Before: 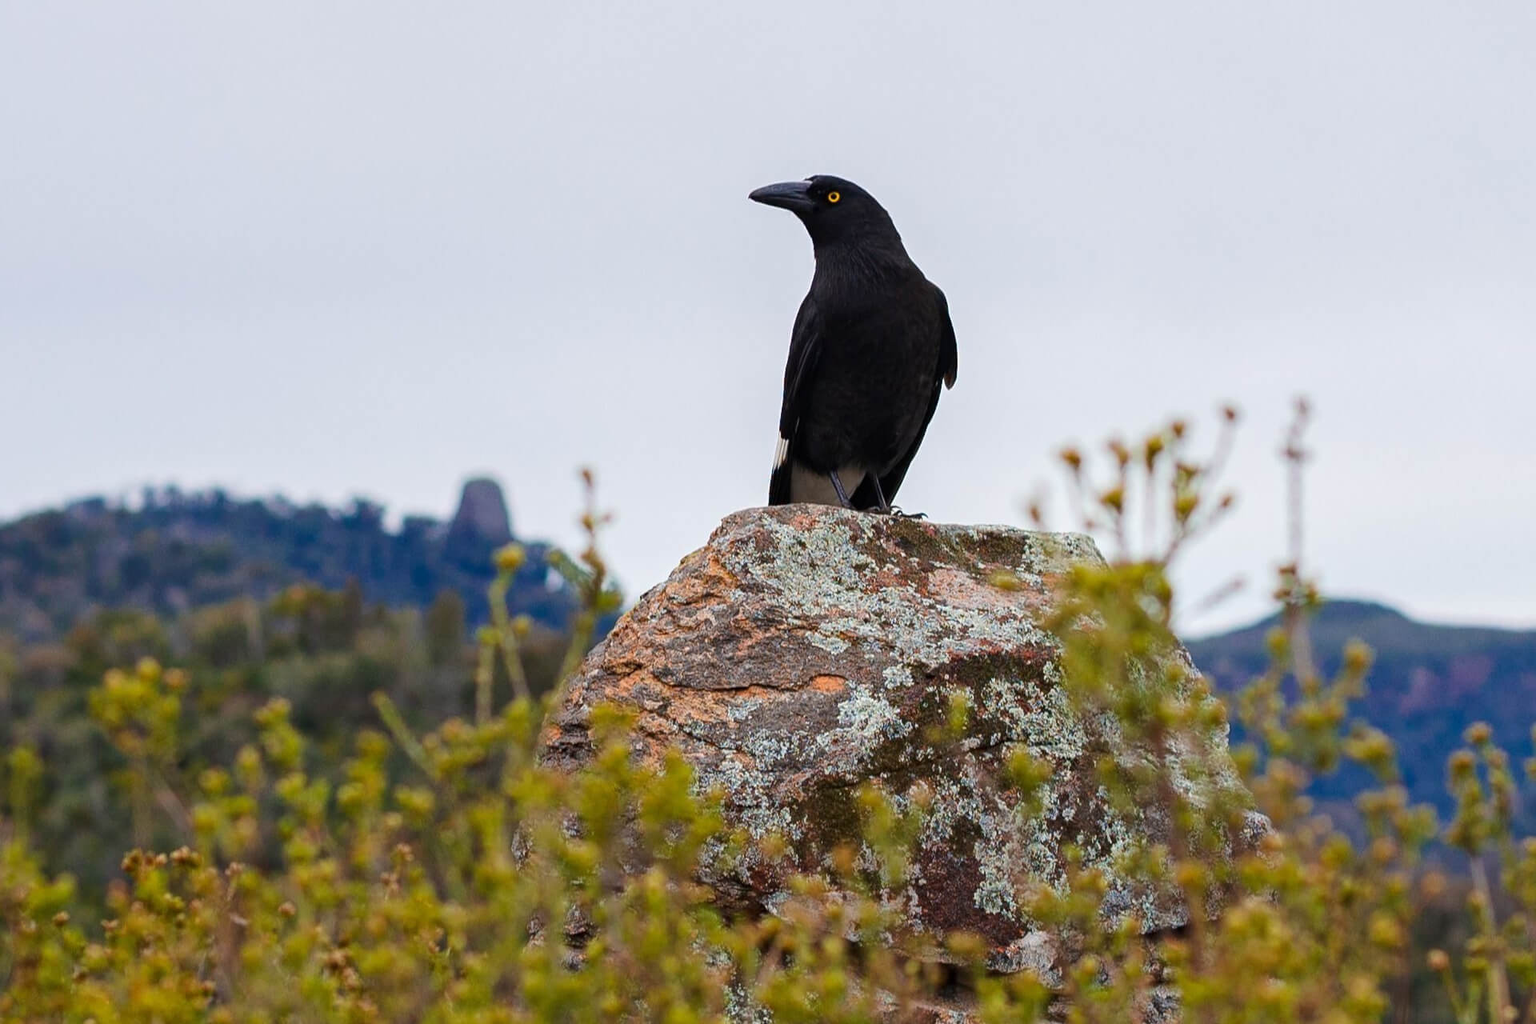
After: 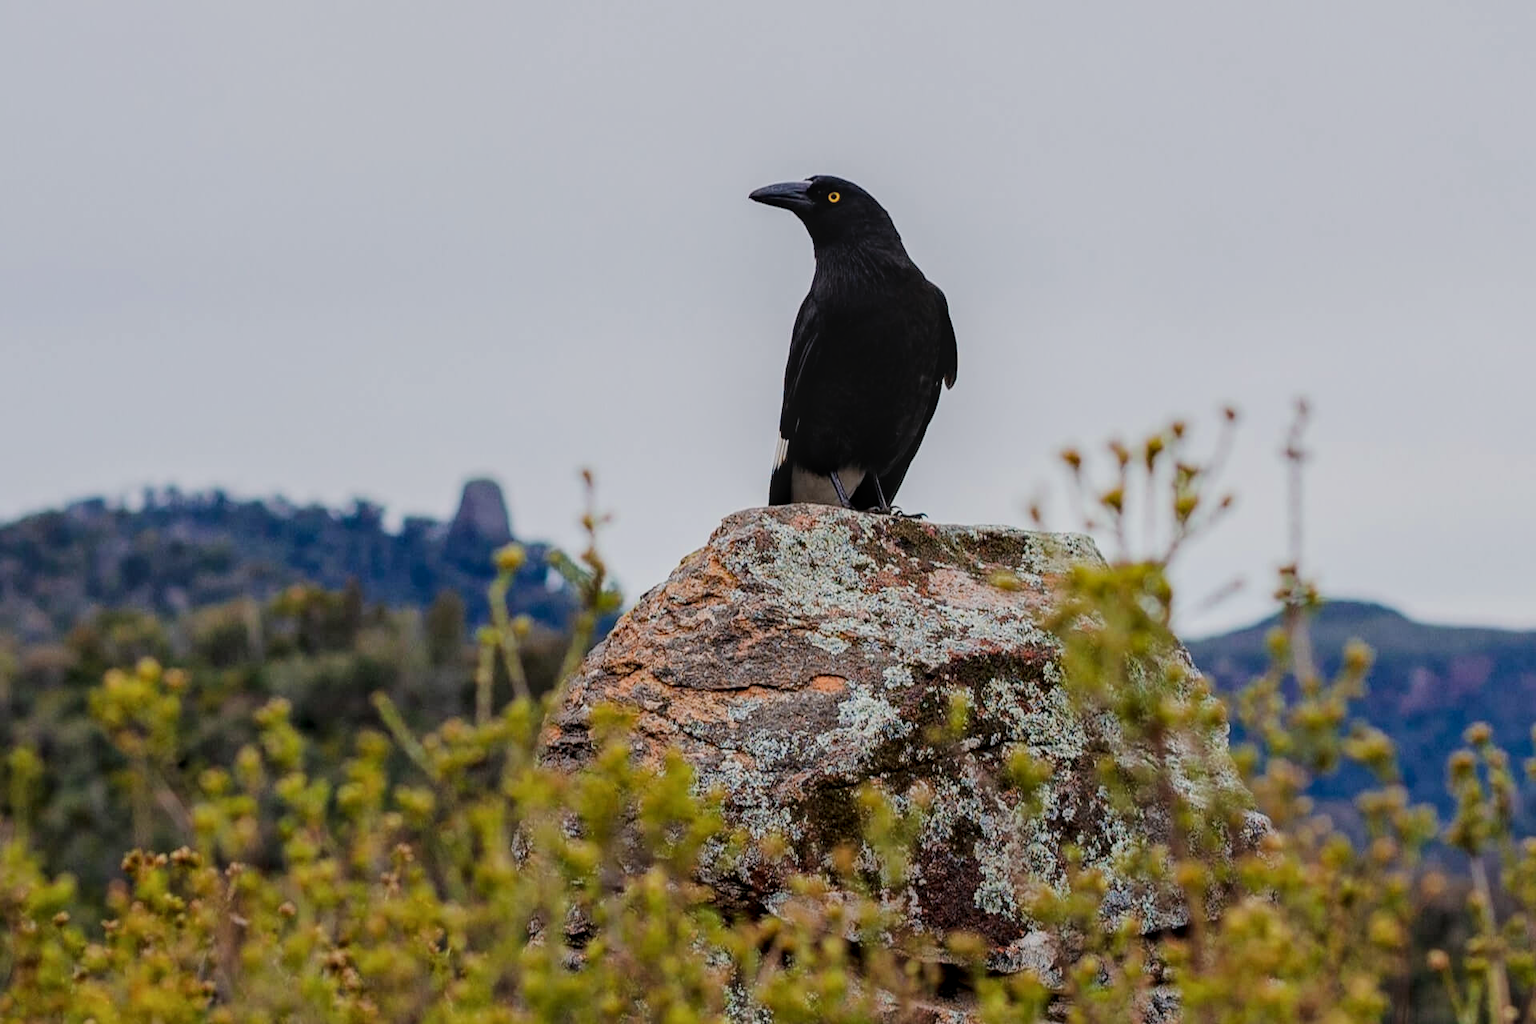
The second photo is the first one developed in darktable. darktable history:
local contrast: on, module defaults
exposure: exposure -0.069 EV, compensate exposure bias true, compensate highlight preservation false
filmic rgb: black relative exposure -7.65 EV, white relative exposure 4.56 EV, hardness 3.61
